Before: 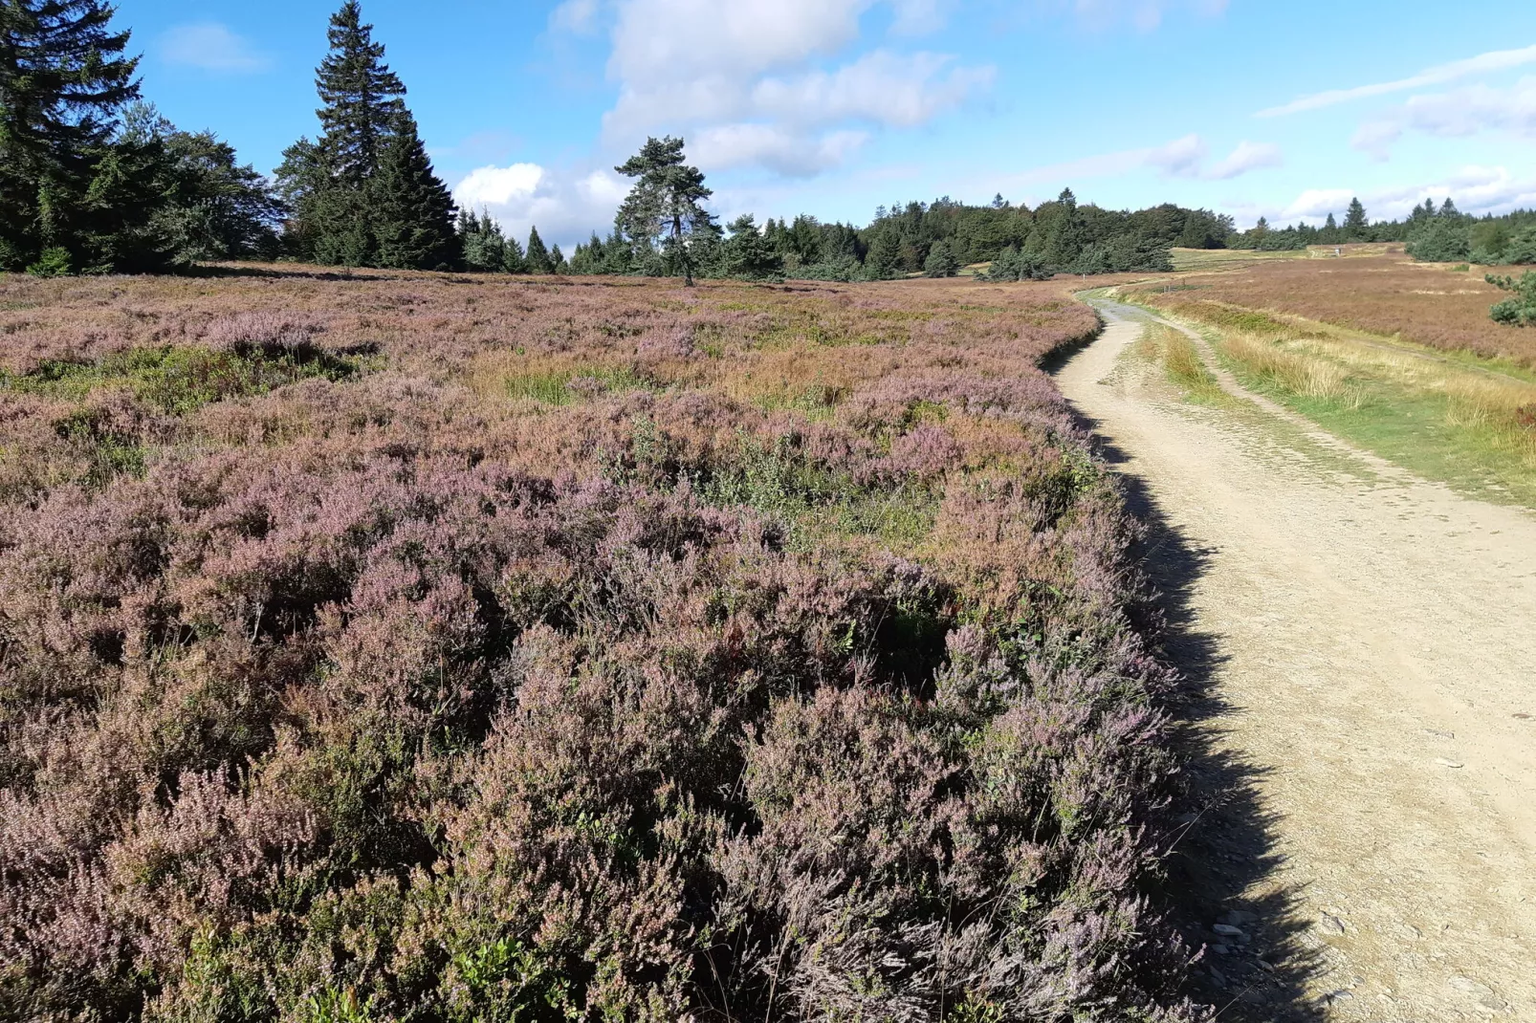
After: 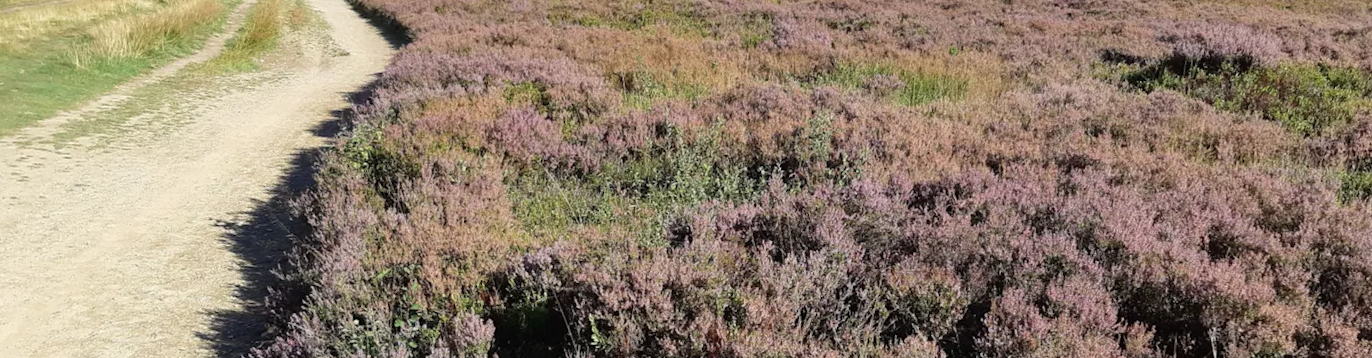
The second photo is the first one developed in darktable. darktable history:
rotate and perspective: rotation 13.27°, automatic cropping off
crop and rotate: angle 16.12°, top 30.835%, bottom 35.653%
